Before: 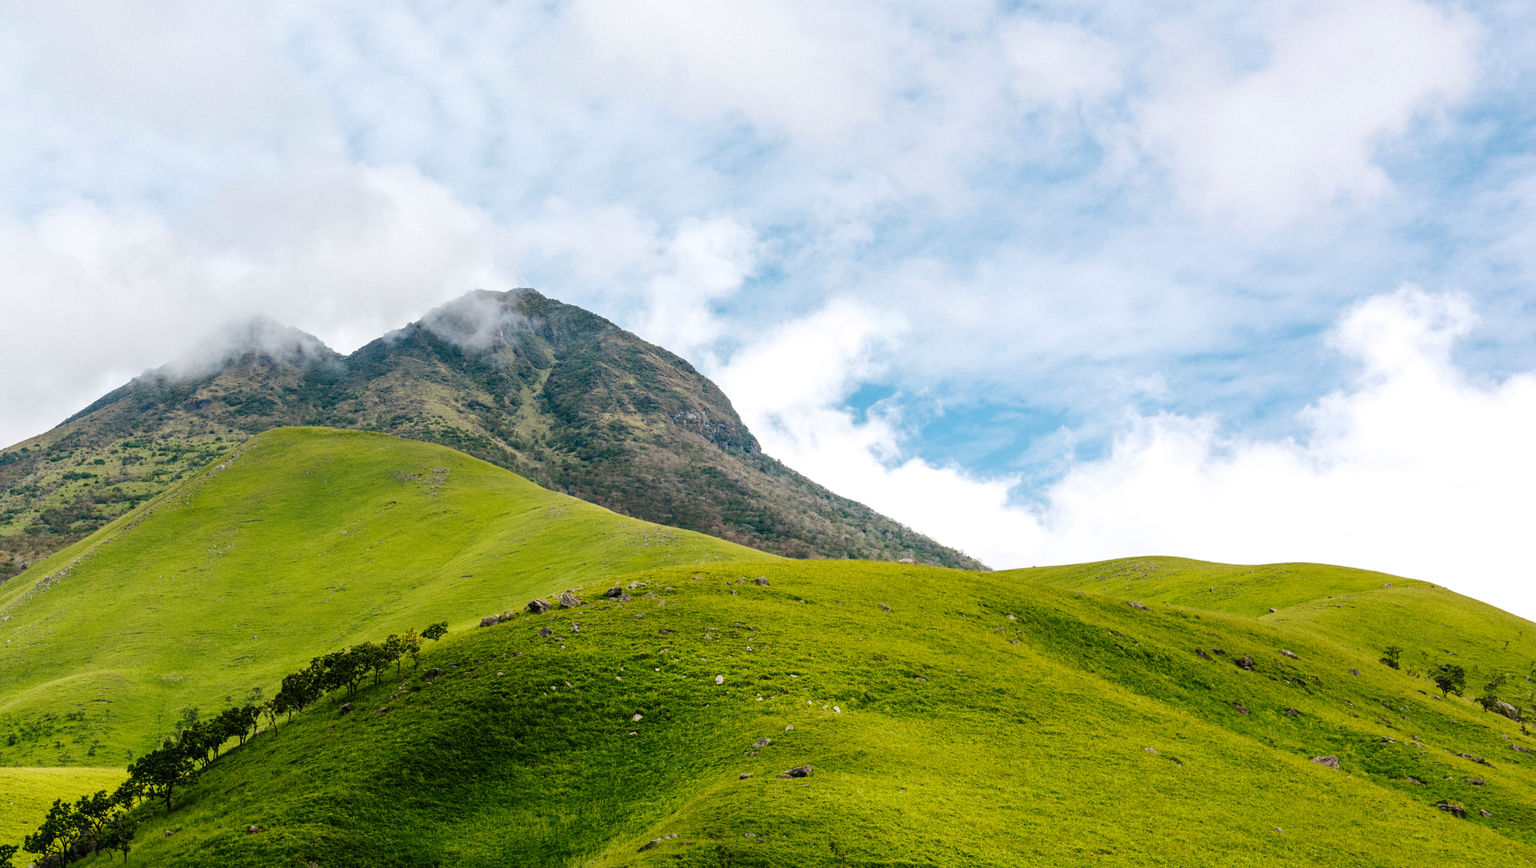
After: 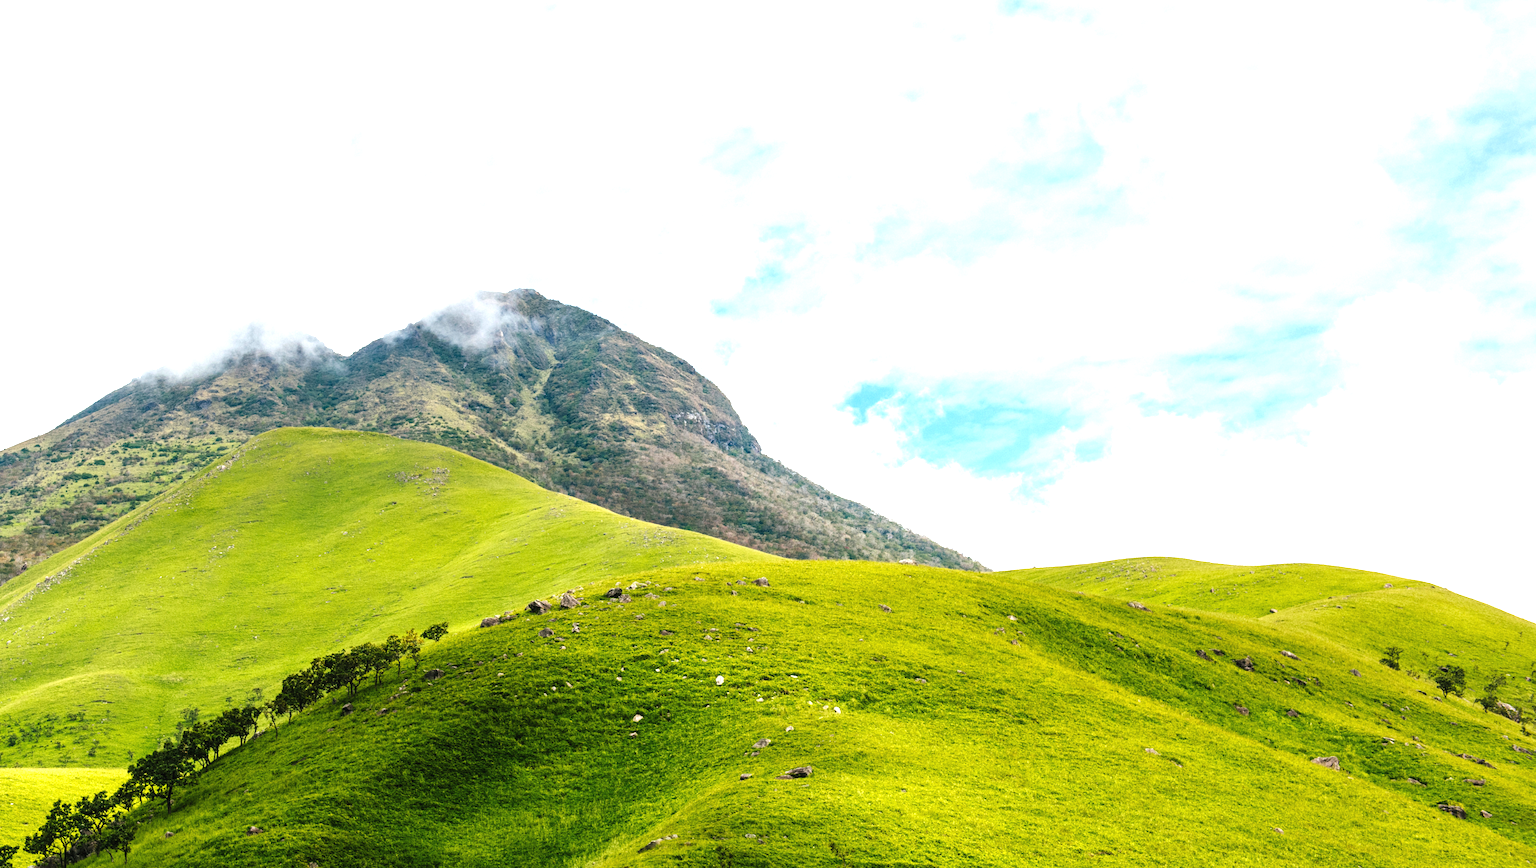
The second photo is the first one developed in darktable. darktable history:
exposure: black level correction -0.001, exposure 0.909 EV, compensate highlight preservation false
